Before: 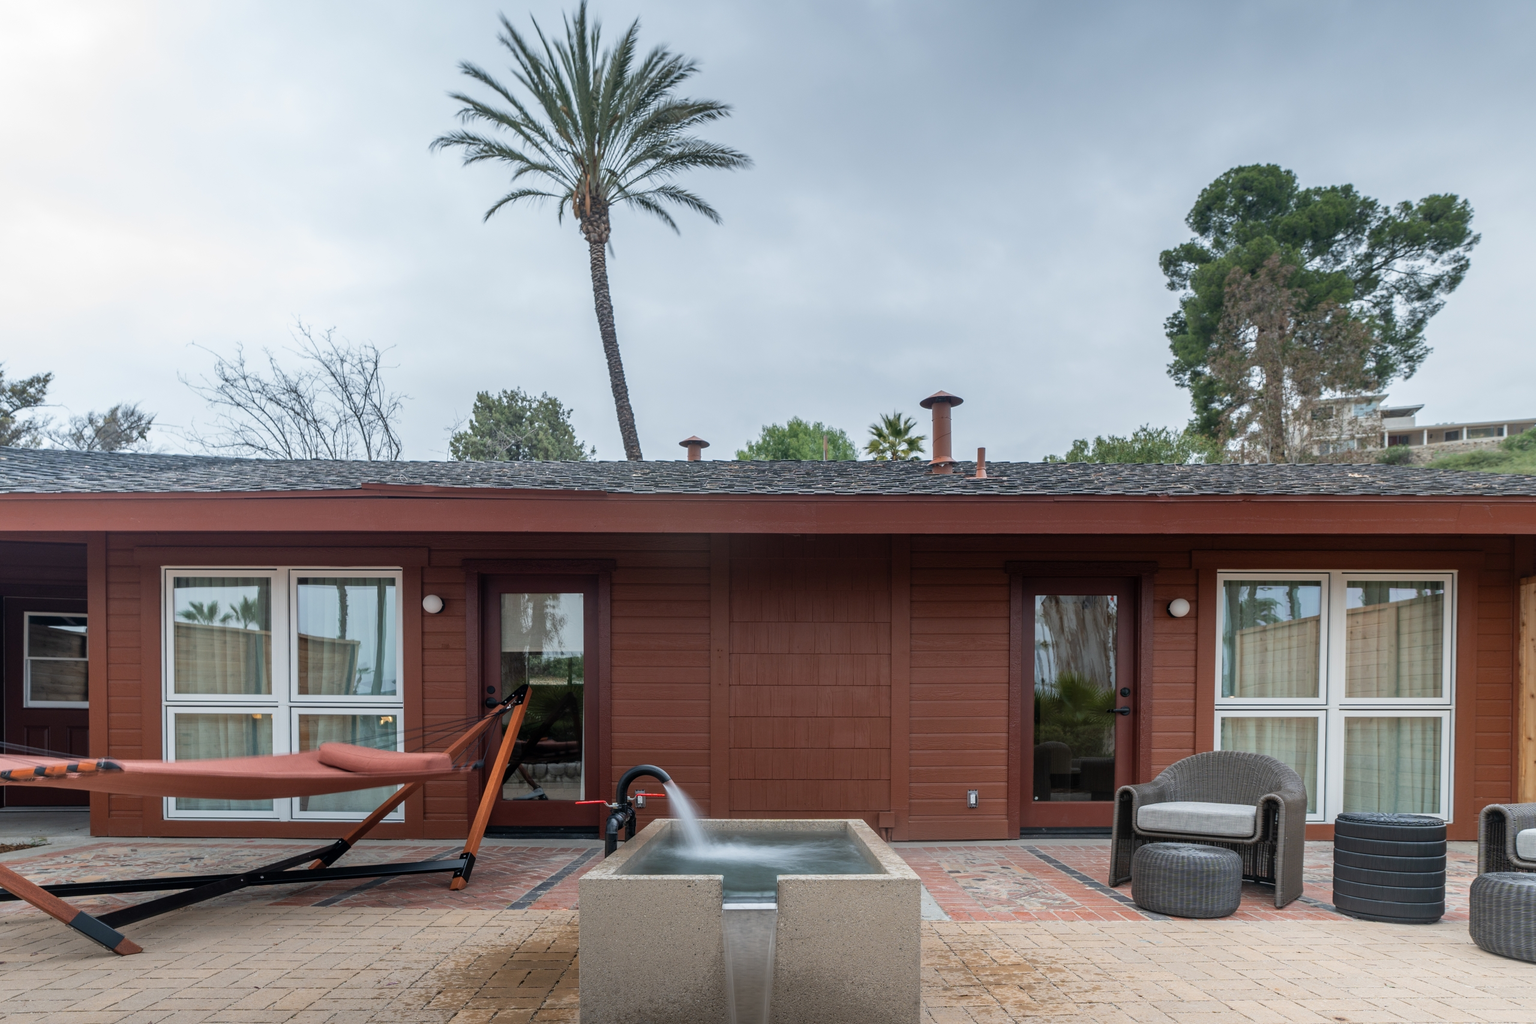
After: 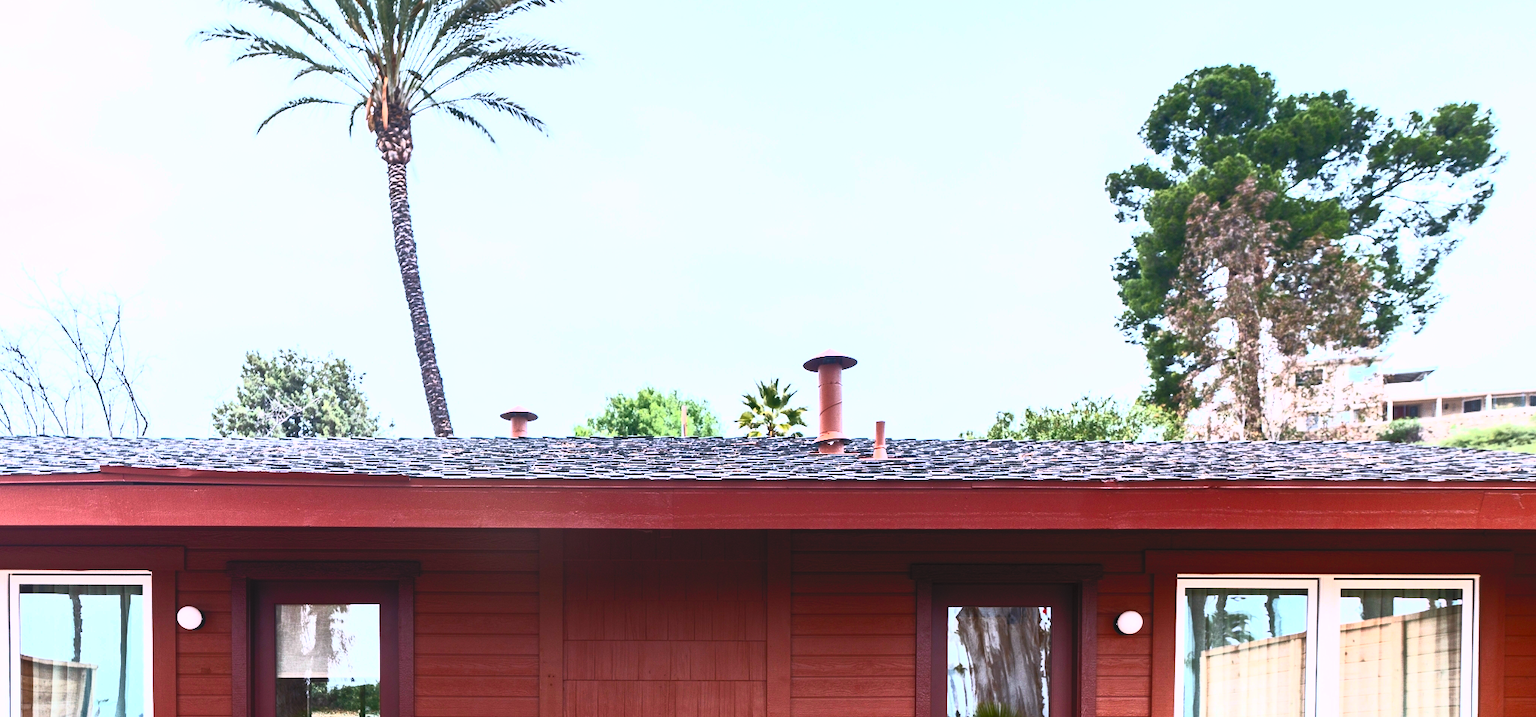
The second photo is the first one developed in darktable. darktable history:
crop: left 18.38%, top 11.092%, right 2.134%, bottom 33.217%
tone equalizer: -8 EV -0.75 EV, -7 EV -0.7 EV, -6 EV -0.6 EV, -5 EV -0.4 EV, -3 EV 0.4 EV, -2 EV 0.6 EV, -1 EV 0.7 EV, +0 EV 0.75 EV, edges refinement/feathering 500, mask exposure compensation -1.57 EV, preserve details no
contrast brightness saturation: contrast 1, brightness 1, saturation 1
white balance: red 1.05, blue 1.072
